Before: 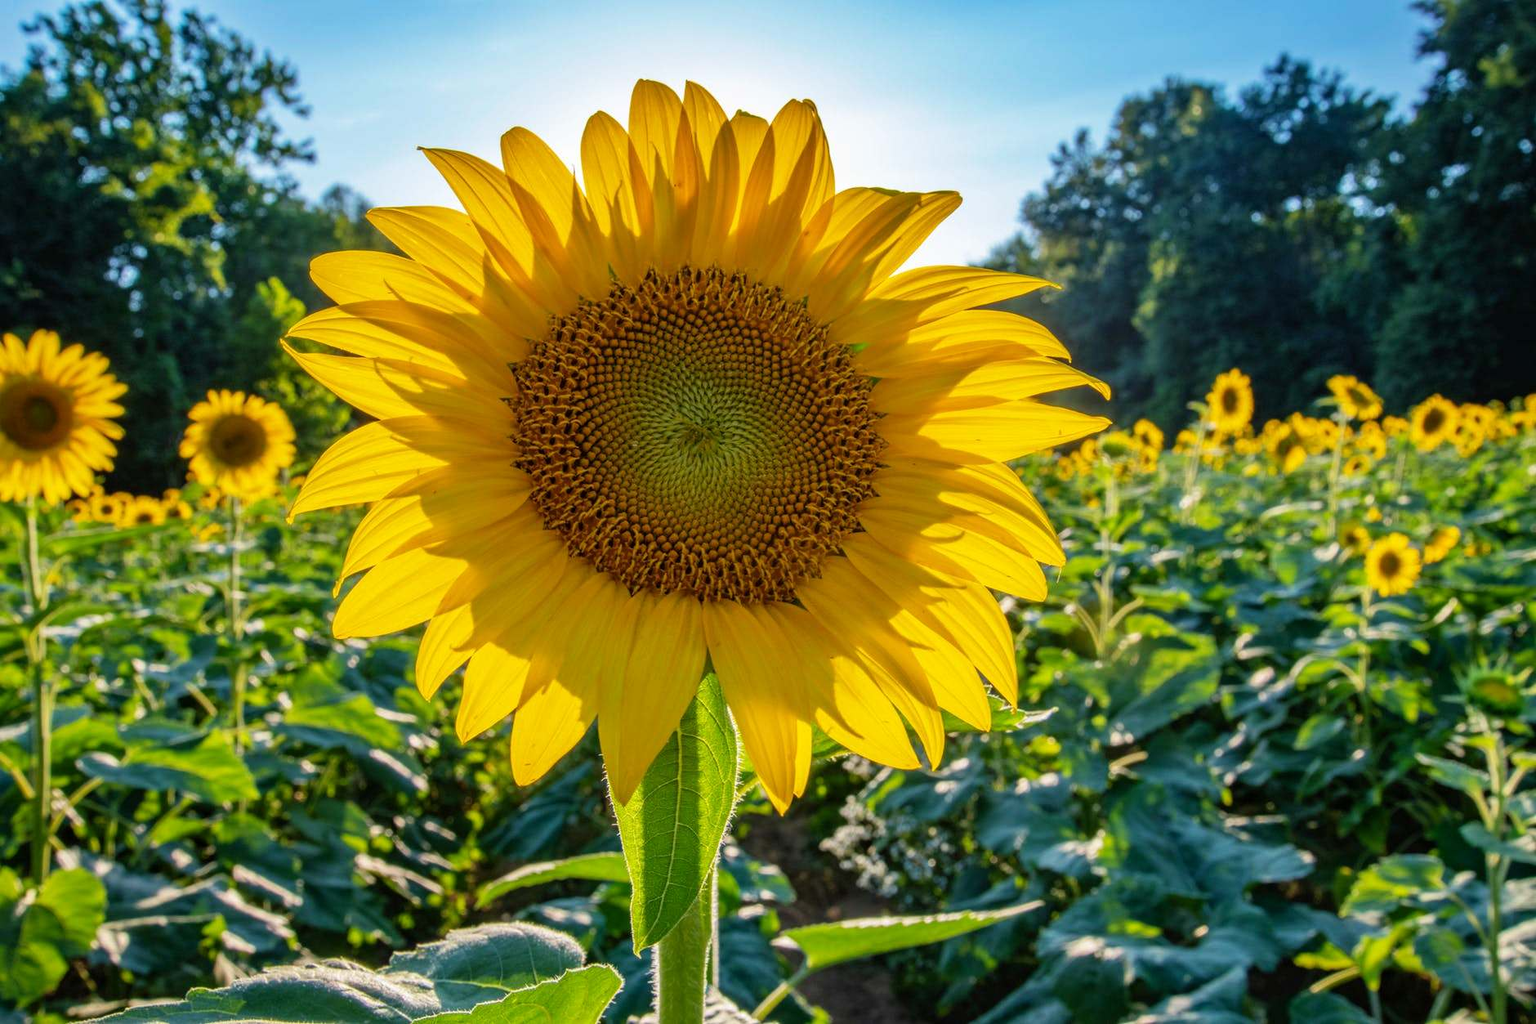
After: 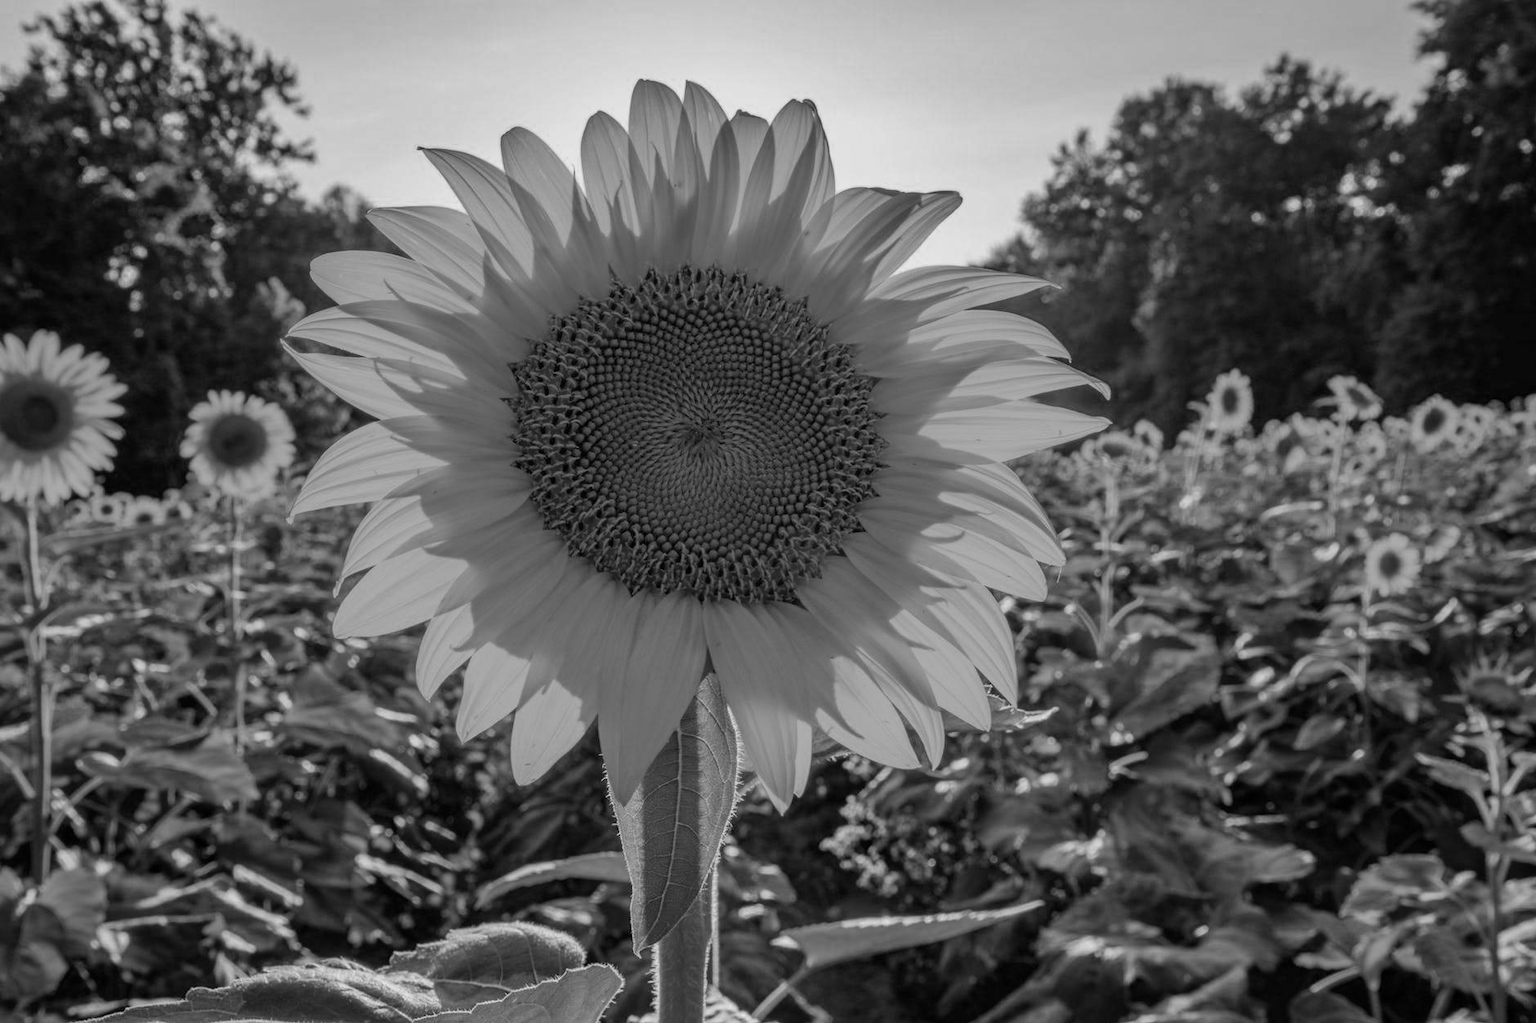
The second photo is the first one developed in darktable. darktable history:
color balance rgb: linear chroma grading › global chroma 10%, perceptual saturation grading › global saturation 5%, perceptual brilliance grading › global brilliance 4%, global vibrance 7%, saturation formula JzAzBz (2021)
exposure: exposure -0.293 EV, compensate highlight preservation false
color calibration: output gray [0.246, 0.254, 0.501, 0], gray › normalize channels true, illuminant same as pipeline (D50), adaptation XYZ, x 0.346, y 0.359, gamut compression 0
tone equalizer: on, module defaults
white balance: red 1.127, blue 0.943
